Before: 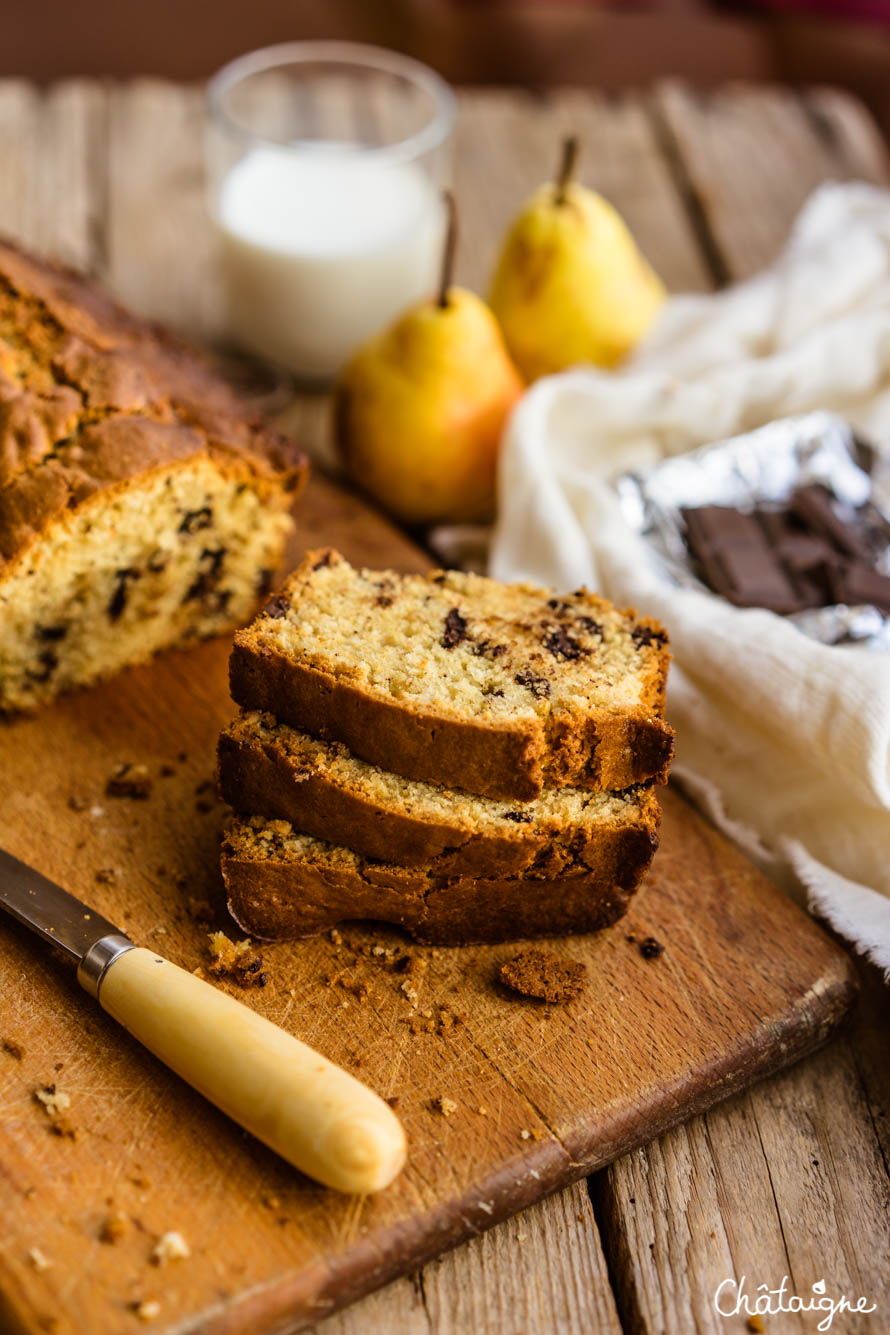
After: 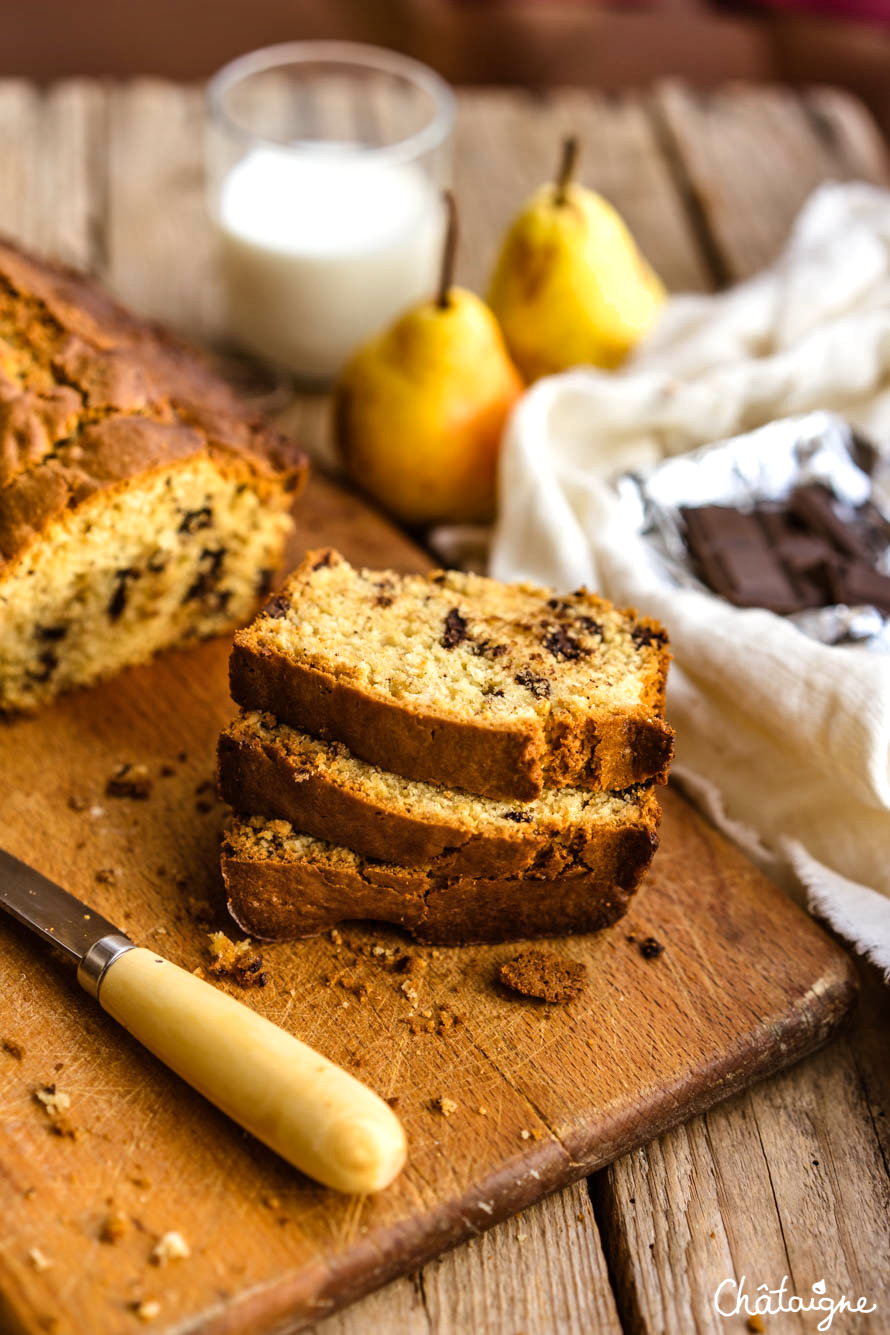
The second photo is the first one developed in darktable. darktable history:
exposure: exposure 0.296 EV, compensate exposure bias true, compensate highlight preservation false
shadows and highlights: low approximation 0.01, soften with gaussian
